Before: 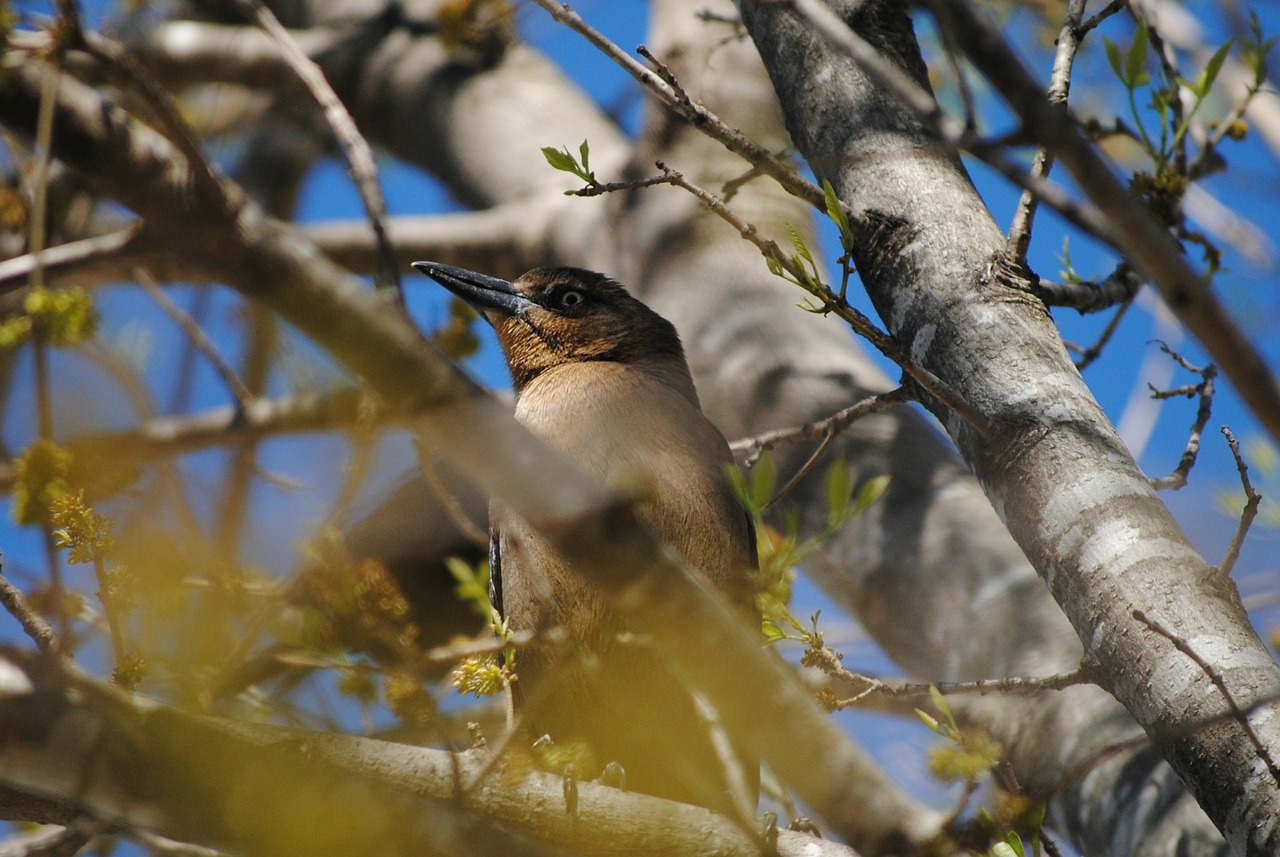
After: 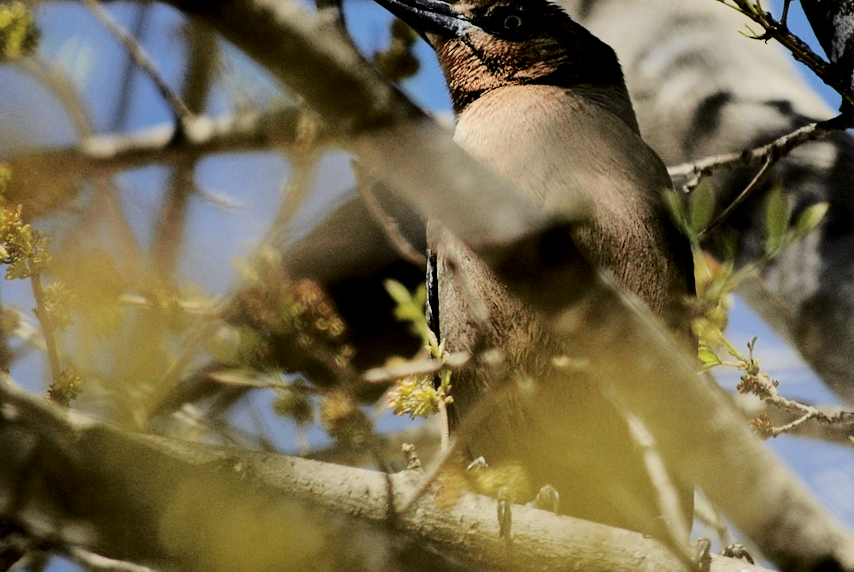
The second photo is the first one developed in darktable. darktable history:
filmic rgb: black relative exposure -7.15 EV, white relative exposure 5.36 EV, hardness 3.02, color science v6 (2022)
crop and rotate: angle -0.82°, left 3.85%, top 31.828%, right 27.992%
tone curve: curves: ch0 [(0.003, 0) (0.066, 0.031) (0.163, 0.112) (0.264, 0.238) (0.395, 0.421) (0.517, 0.56) (0.684, 0.734) (0.791, 0.814) (1, 1)]; ch1 [(0, 0) (0.164, 0.115) (0.337, 0.332) (0.39, 0.398) (0.464, 0.461) (0.501, 0.5) (0.507, 0.5) (0.534, 0.532) (0.577, 0.59) (0.652, 0.681) (0.733, 0.749) (0.811, 0.796) (1, 1)]; ch2 [(0, 0) (0.337, 0.382) (0.464, 0.476) (0.501, 0.502) (0.527, 0.54) (0.551, 0.565) (0.6, 0.59) (0.687, 0.675) (1, 1)], color space Lab, independent channels, preserve colors none
tone equalizer: -8 EV -0.75 EV, -7 EV -0.7 EV, -6 EV -0.6 EV, -5 EV -0.4 EV, -3 EV 0.4 EV, -2 EV 0.6 EV, -1 EV 0.7 EV, +0 EV 0.75 EV, edges refinement/feathering 500, mask exposure compensation -1.57 EV, preserve details no
local contrast: highlights 100%, shadows 100%, detail 120%, midtone range 0.2
